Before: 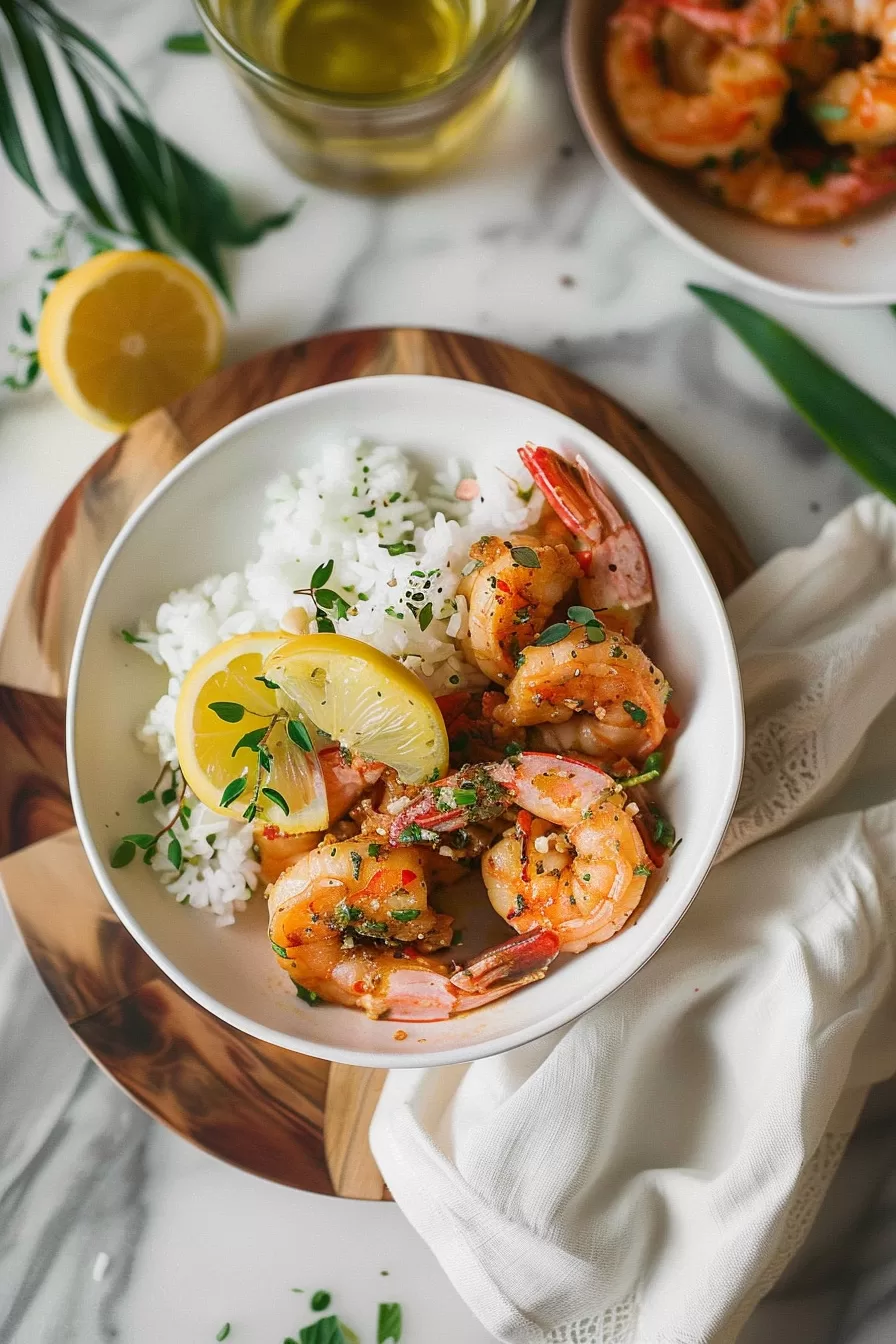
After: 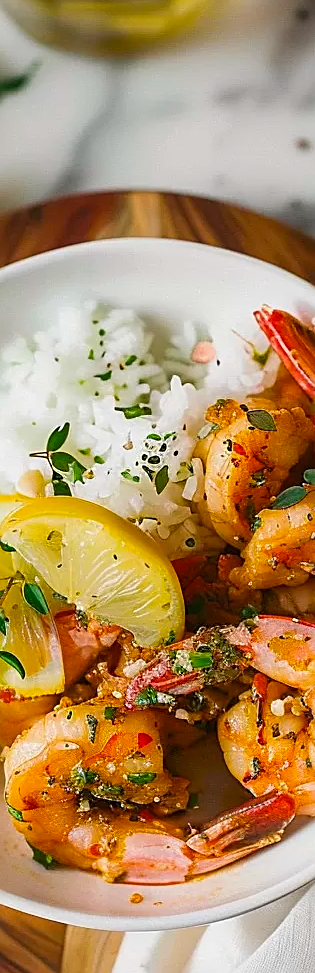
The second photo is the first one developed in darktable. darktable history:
sharpen: amount 0.55
crop and rotate: left 29.476%, top 10.214%, right 35.32%, bottom 17.333%
color balance rgb: perceptual saturation grading › global saturation 20%, global vibrance 20%
